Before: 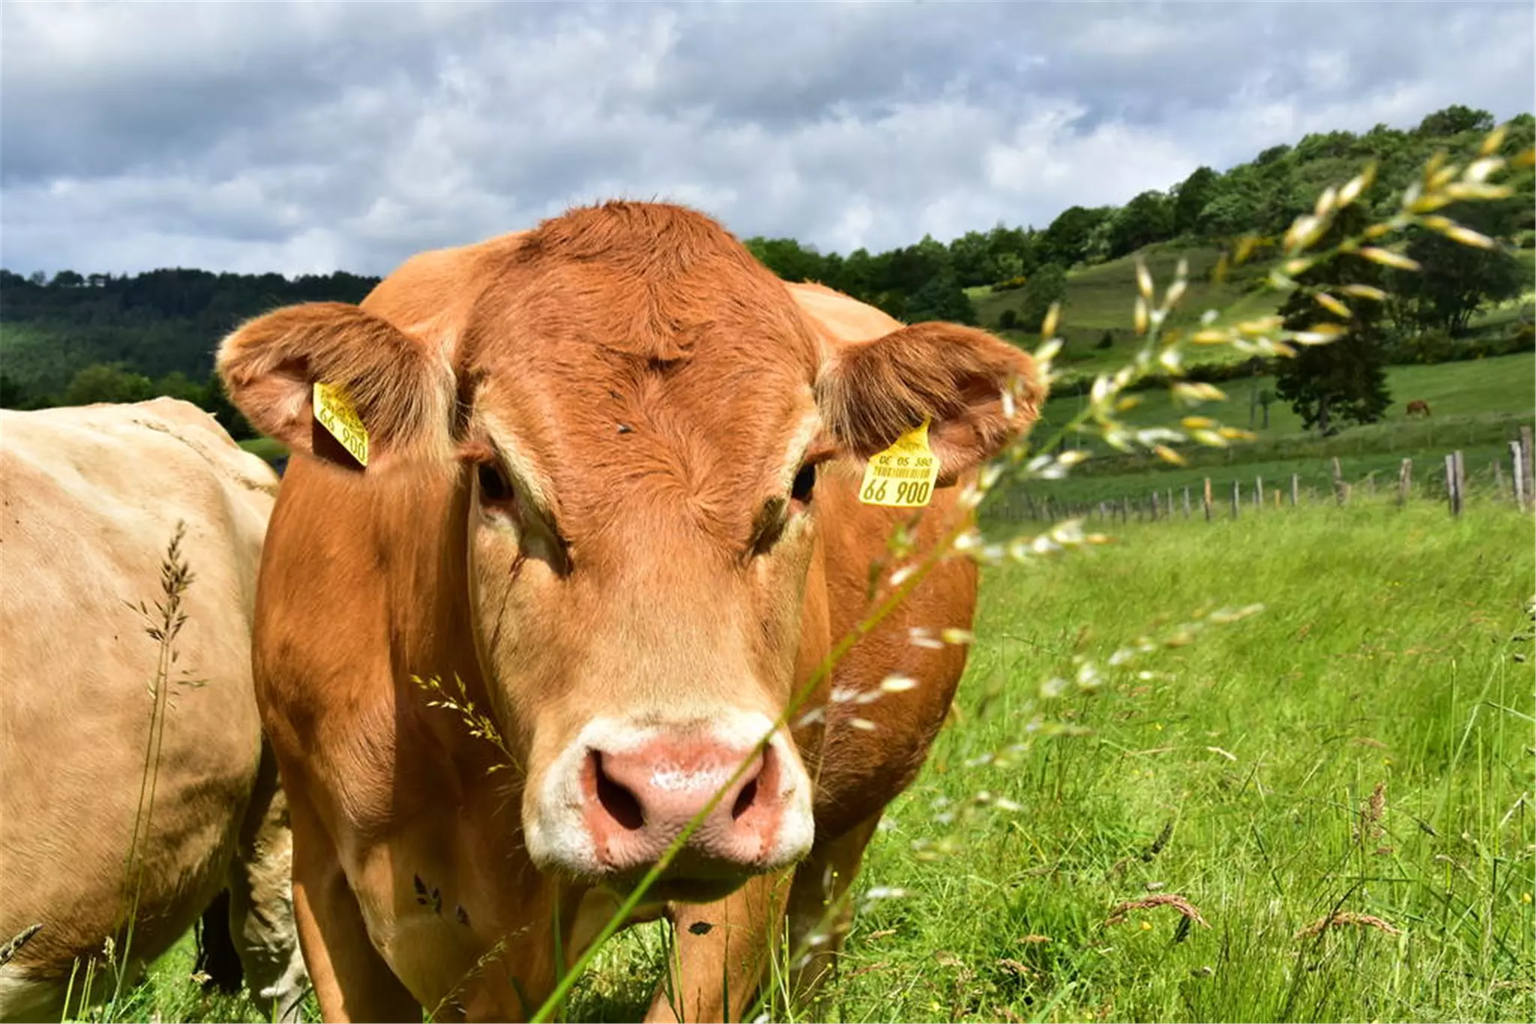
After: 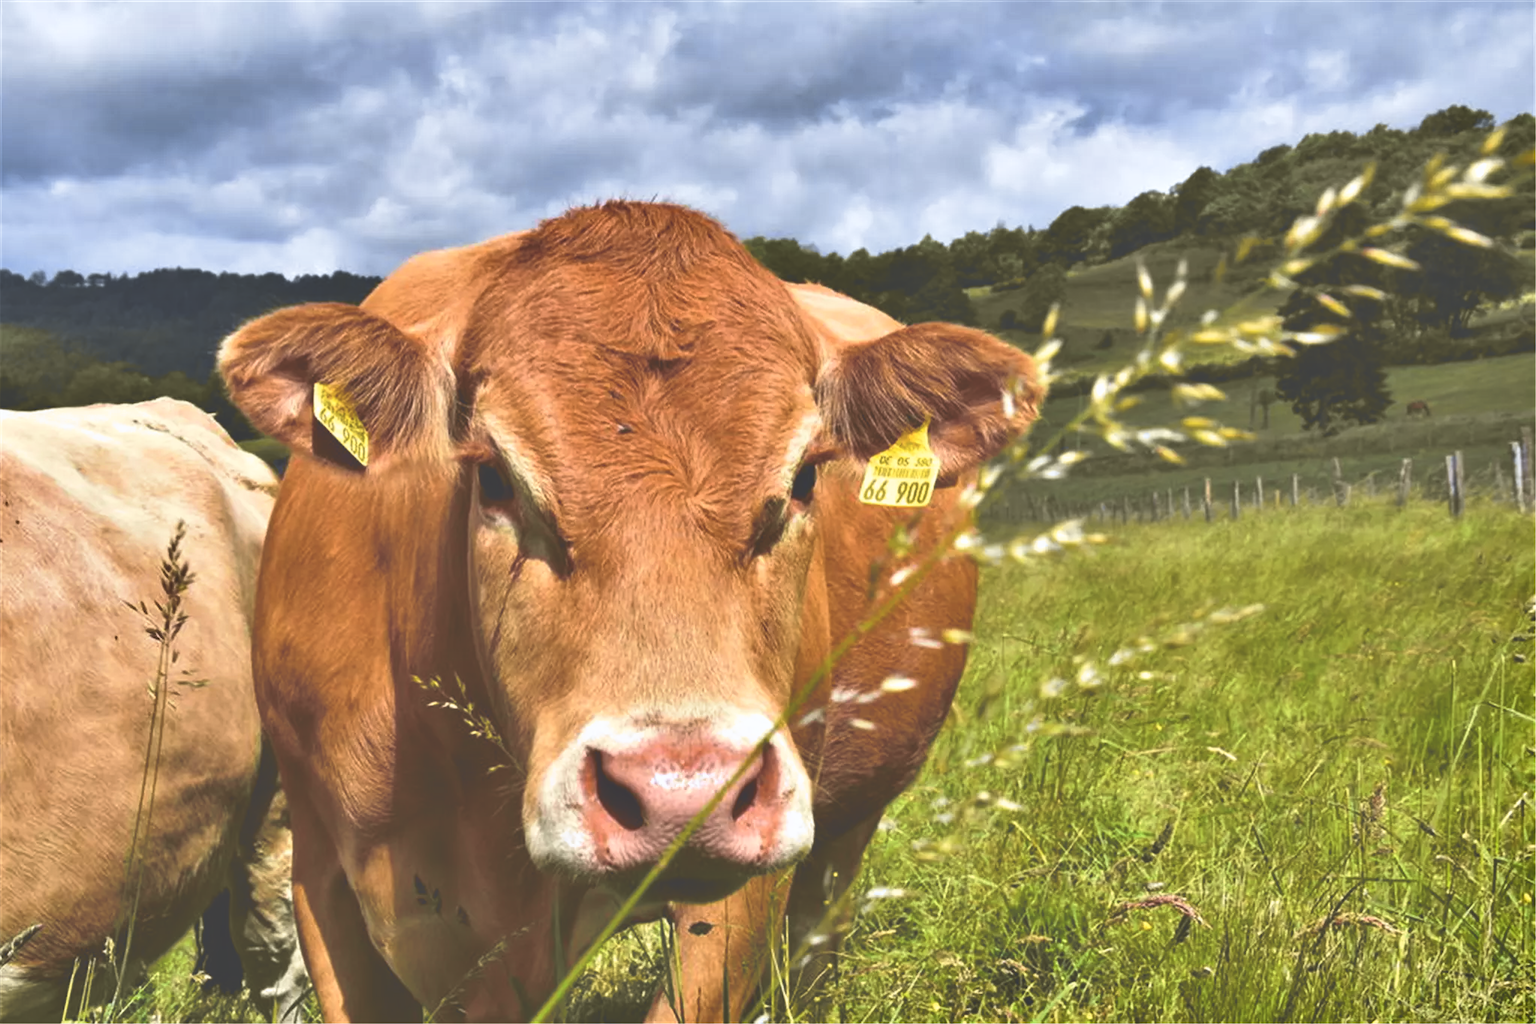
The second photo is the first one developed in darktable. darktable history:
tone curve: curves: ch0 [(0, 0) (0.15, 0.17) (0.452, 0.437) (0.611, 0.588) (0.751, 0.749) (1, 1)]; ch1 [(0, 0) (0.325, 0.327) (0.412, 0.45) (0.453, 0.484) (0.5, 0.501) (0.541, 0.55) (0.617, 0.612) (0.695, 0.697) (1, 1)]; ch2 [(0, 0) (0.386, 0.397) (0.452, 0.459) (0.505, 0.498) (0.524, 0.547) (0.574, 0.566) (0.633, 0.641) (1, 1)], color space Lab, independent channels, preserve colors none
exposure: black level correction -0.062, exposure -0.05 EV, compensate highlight preservation false
shadows and highlights: soften with gaussian
white balance: red 0.984, blue 1.059
base curve: curves: ch0 [(0.017, 0) (0.425, 0.441) (0.844, 0.933) (1, 1)], preserve colors none
